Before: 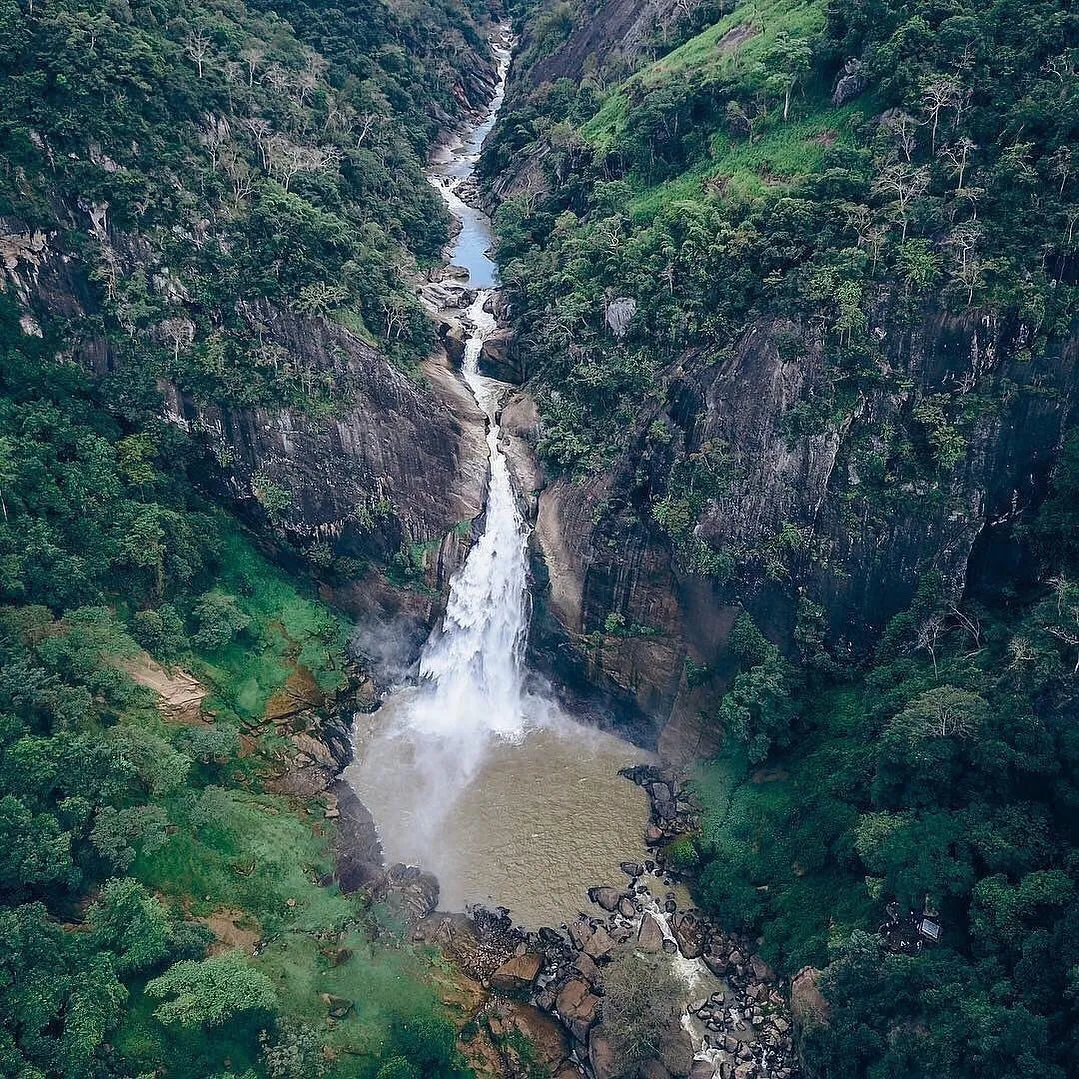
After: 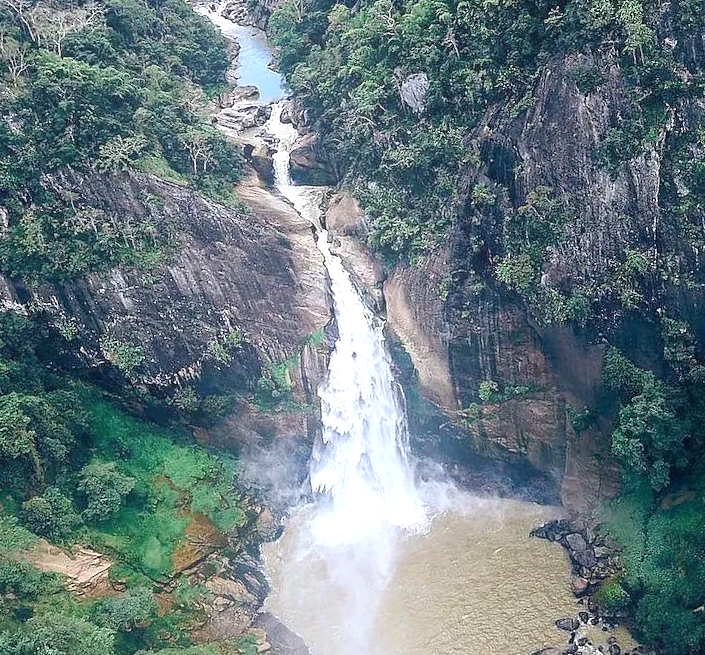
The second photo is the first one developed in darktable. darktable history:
crop and rotate: left 12.673%, right 20.66%
rotate and perspective: rotation -14.8°, crop left 0.1, crop right 0.903, crop top 0.25, crop bottom 0.748
haze removal: strength 0.12, distance 0.25, compatibility mode true, adaptive false
exposure: black level correction 0.001, exposure 0.5 EV, compensate exposure bias true, compensate highlight preservation false
bloom: on, module defaults
contrast brightness saturation: saturation -0.04
